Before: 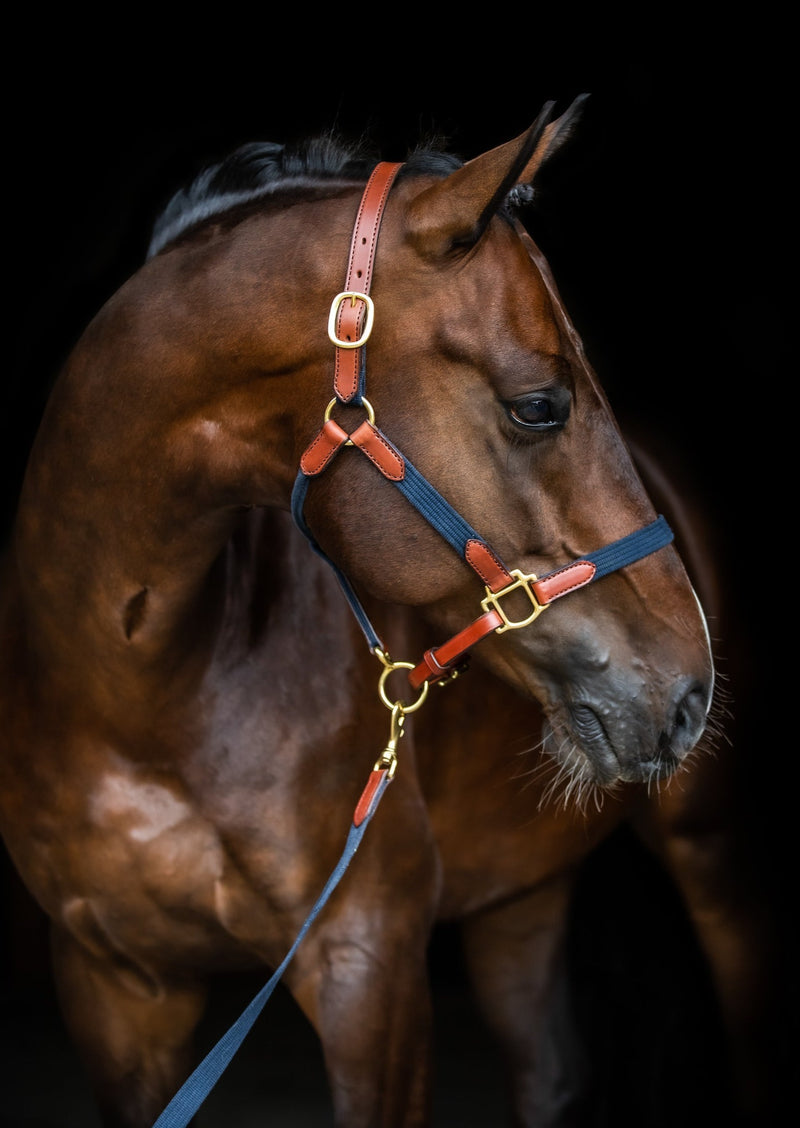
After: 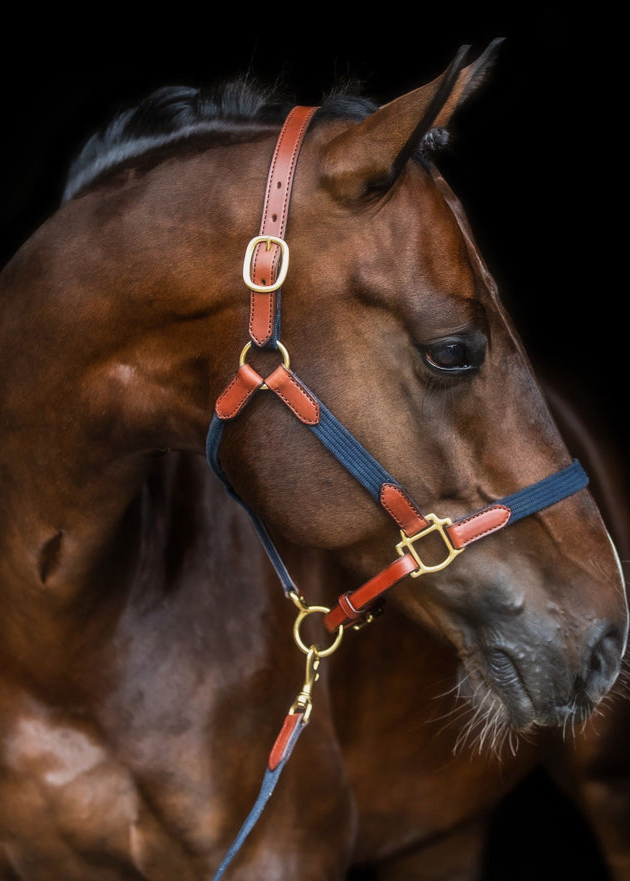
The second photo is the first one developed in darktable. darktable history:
haze removal: strength -0.1, adaptive false
crop and rotate: left 10.77%, top 5.1%, right 10.41%, bottom 16.76%
